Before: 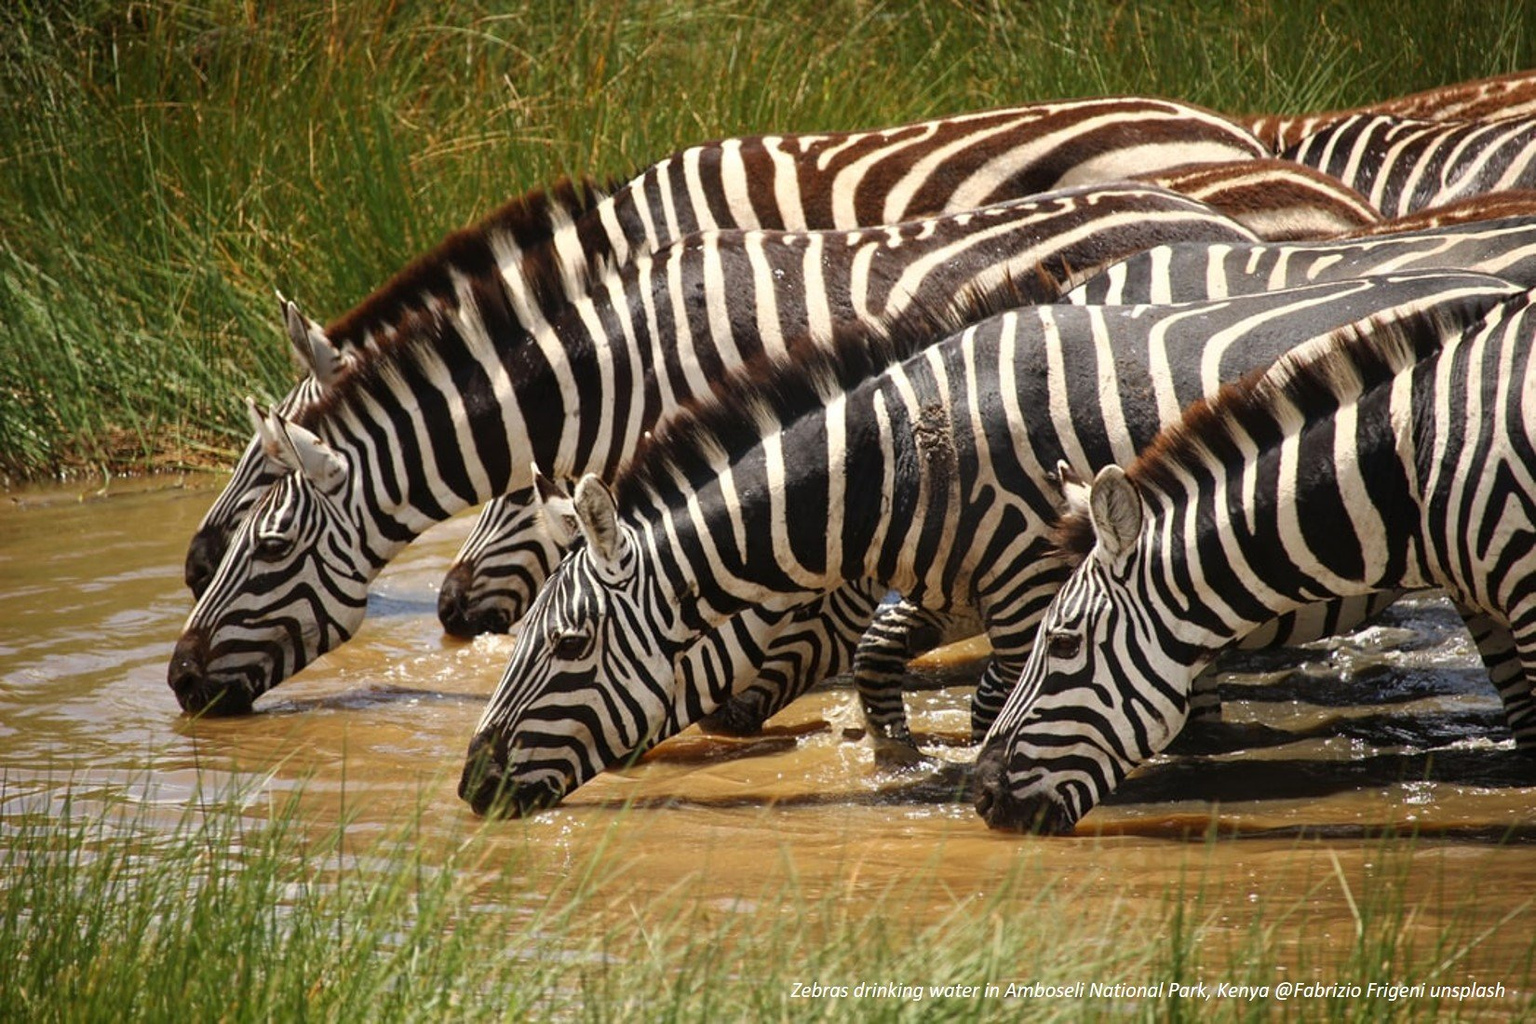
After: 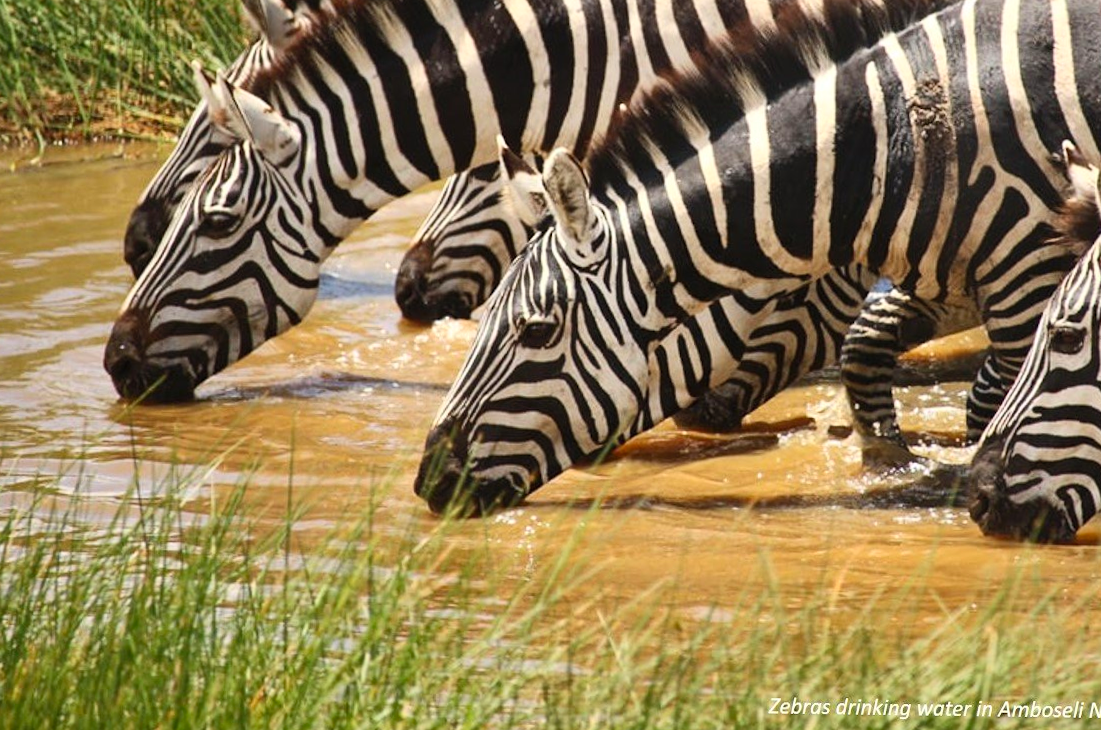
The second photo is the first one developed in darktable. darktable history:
contrast brightness saturation: contrast 0.197, brightness 0.164, saturation 0.223
crop and rotate: angle -0.781°, left 3.585%, top 32.236%, right 28.319%
shadows and highlights: radius 118.88, shadows 42.55, highlights -62.04, soften with gaussian
